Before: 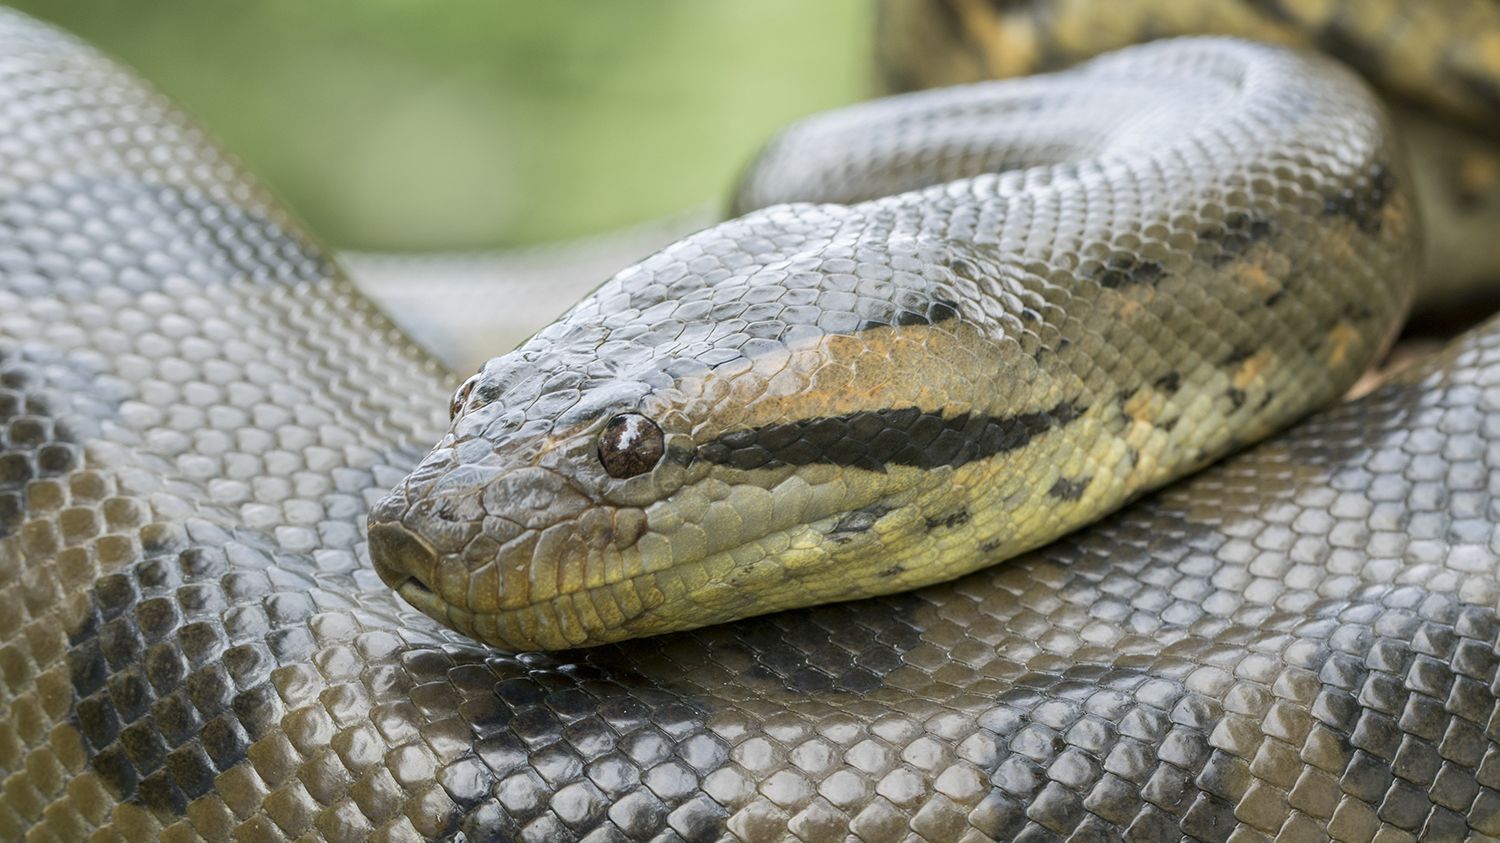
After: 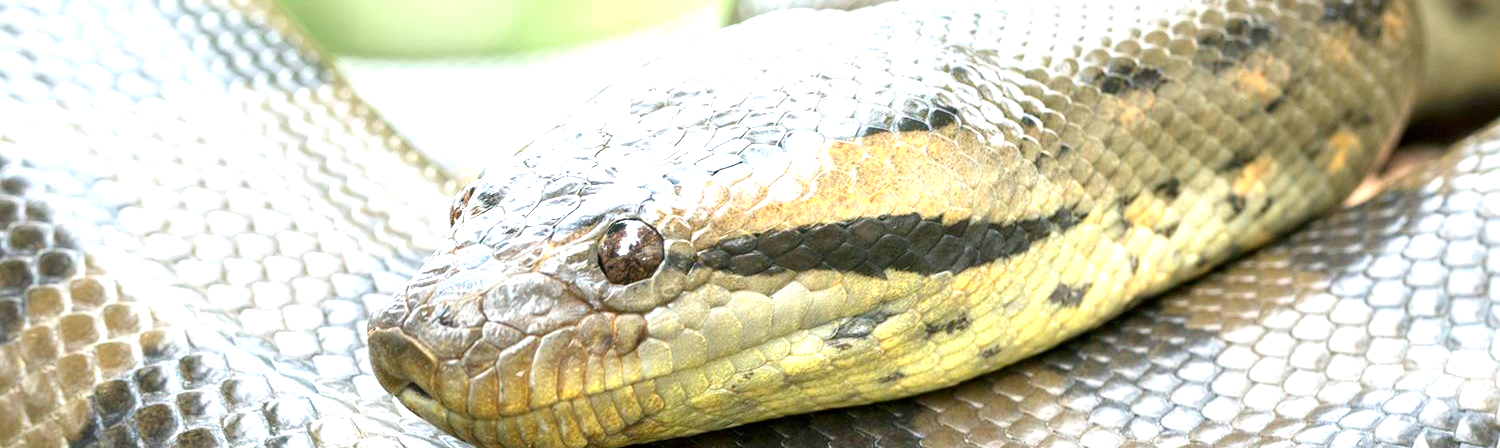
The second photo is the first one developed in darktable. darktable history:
crop and rotate: top 23.109%, bottom 23.686%
exposure: black level correction 0, exposure 1.372 EV, compensate exposure bias true, compensate highlight preservation false
